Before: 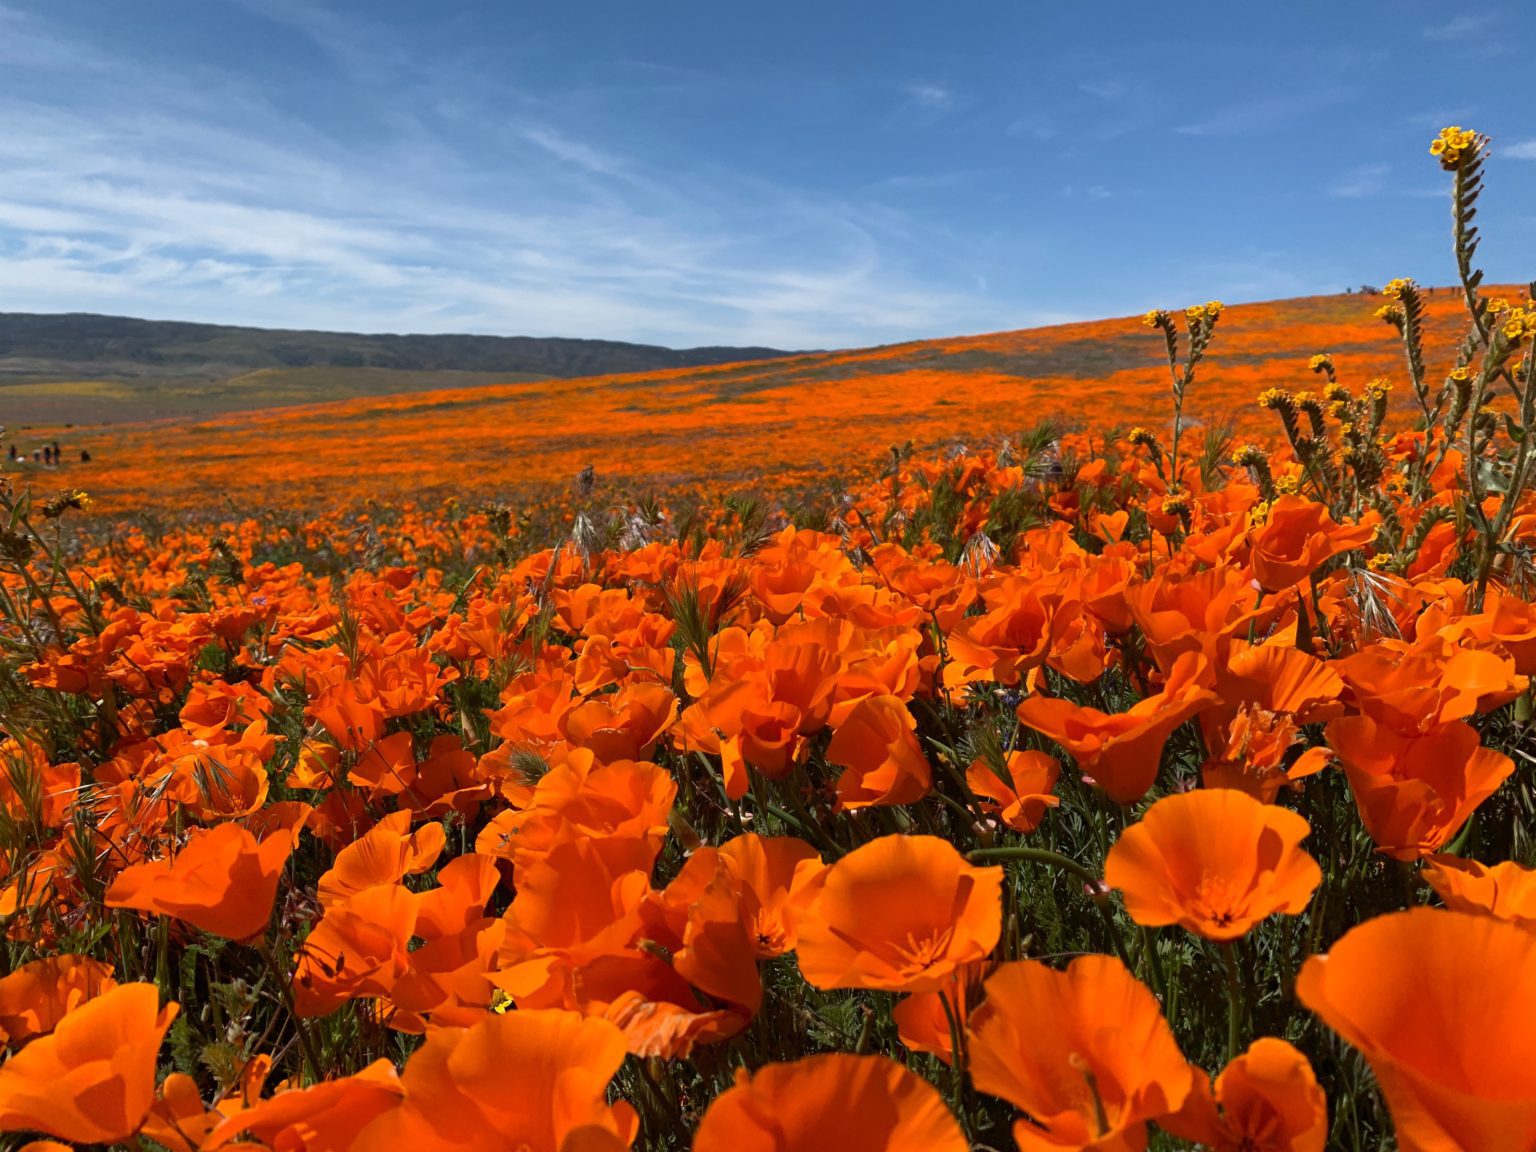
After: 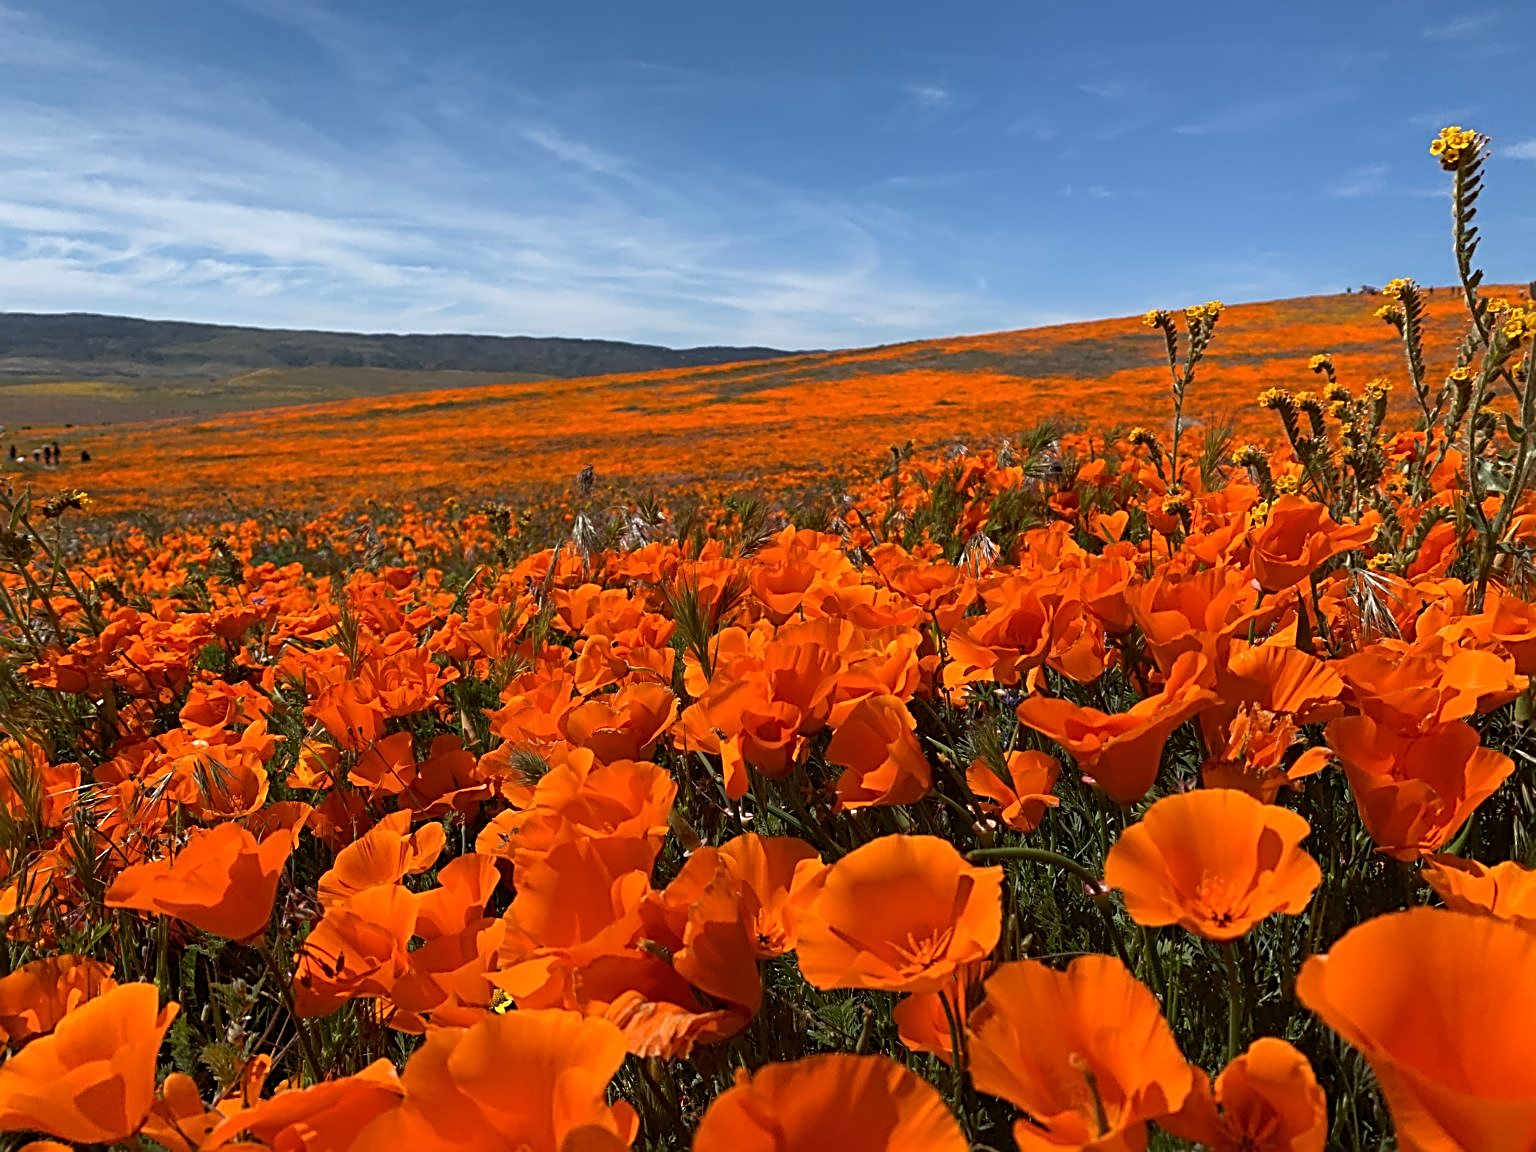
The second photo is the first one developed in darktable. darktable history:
sharpen: radius 2.591, amount 0.701
